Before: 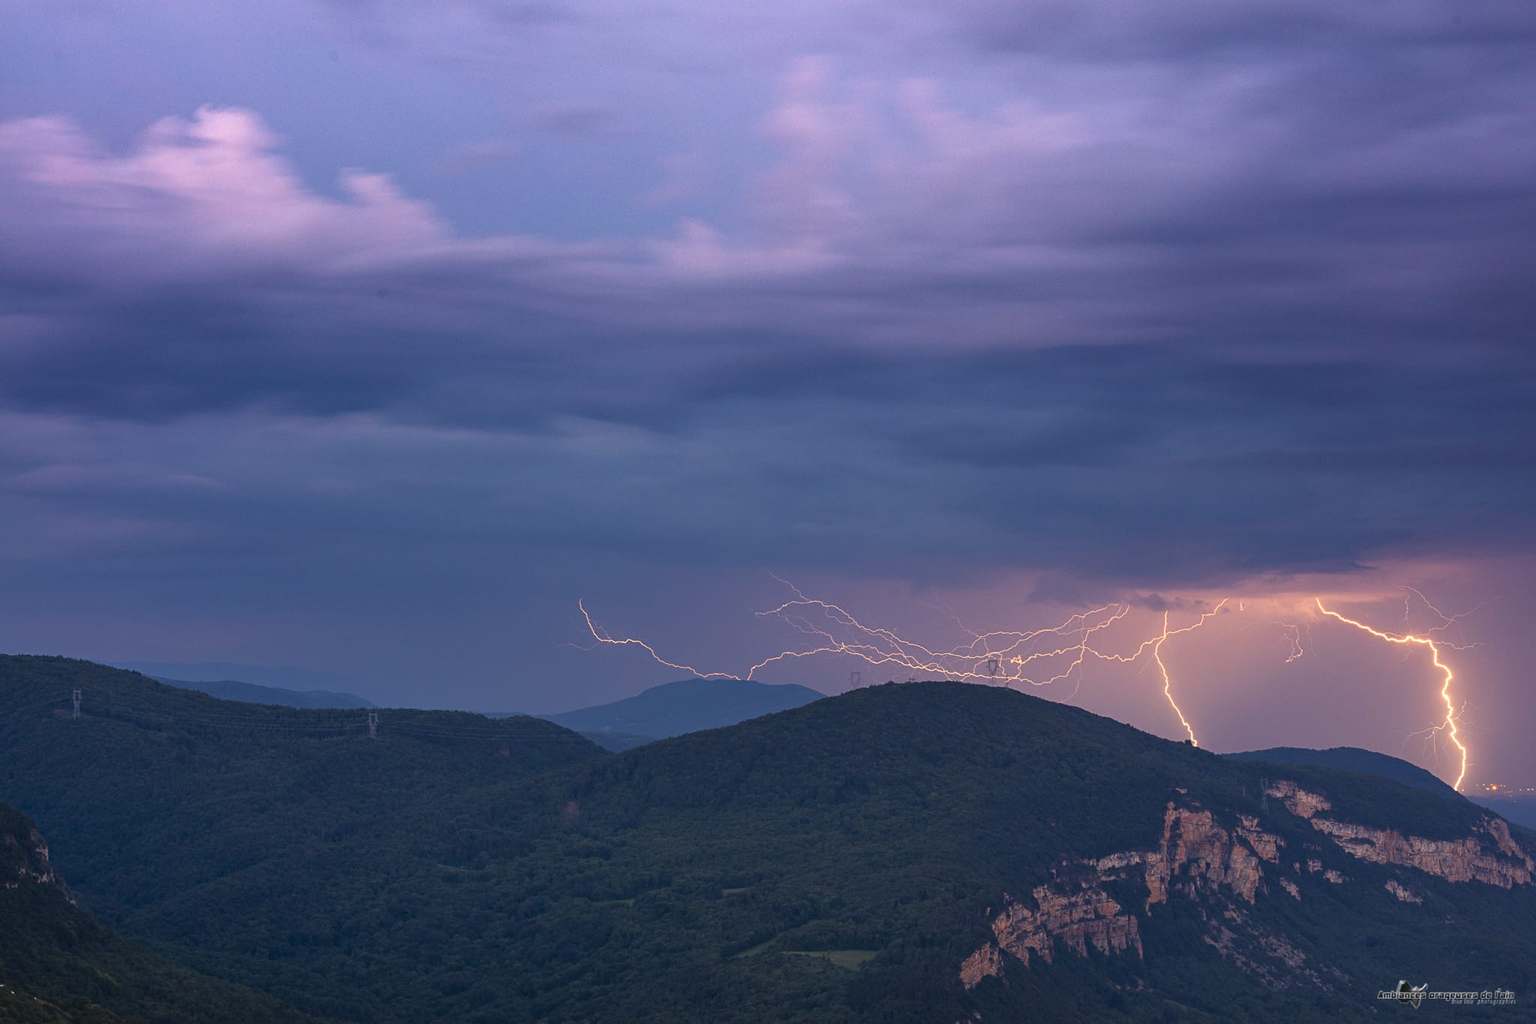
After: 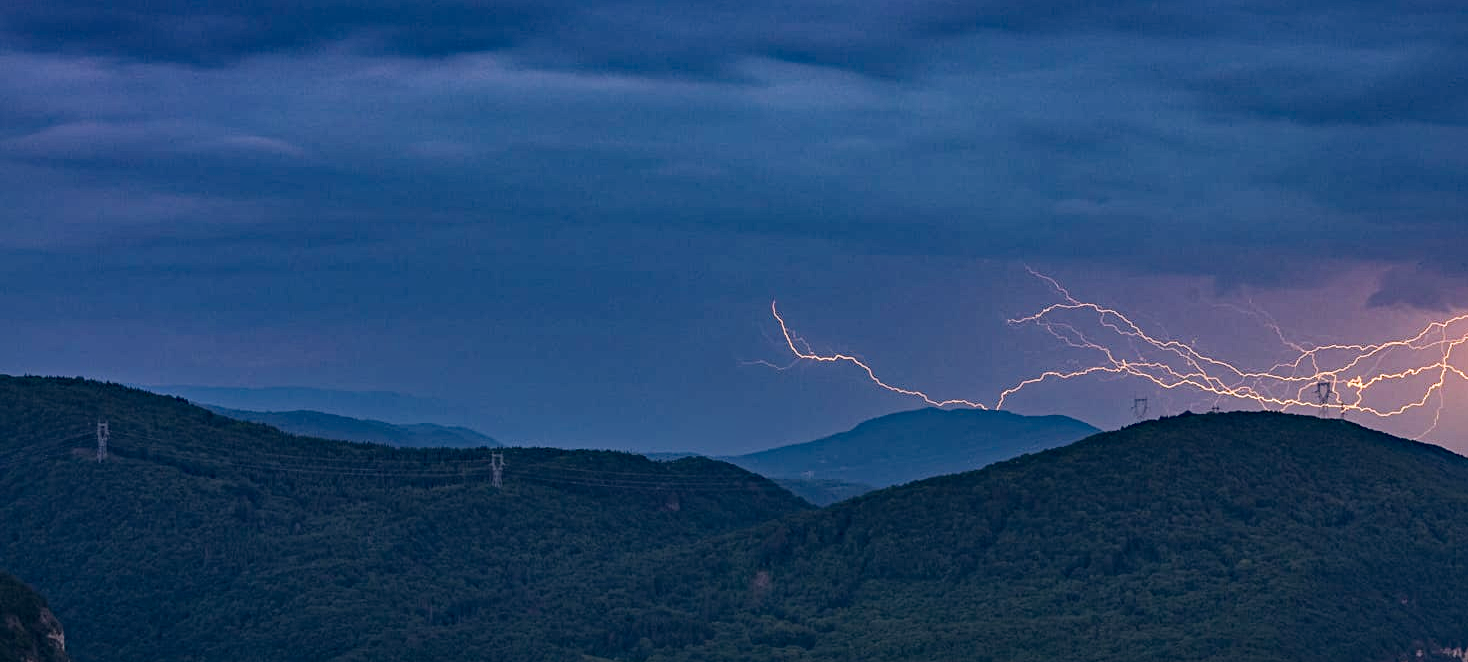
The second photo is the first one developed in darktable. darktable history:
local contrast: mode bilateral grid, contrast 21, coarseness 50, detail 147%, midtone range 0.2
crop: top 36.452%, right 28.206%, bottom 15.018%
haze removal: strength 0.497, distance 0.425, compatibility mode true, adaptive false
